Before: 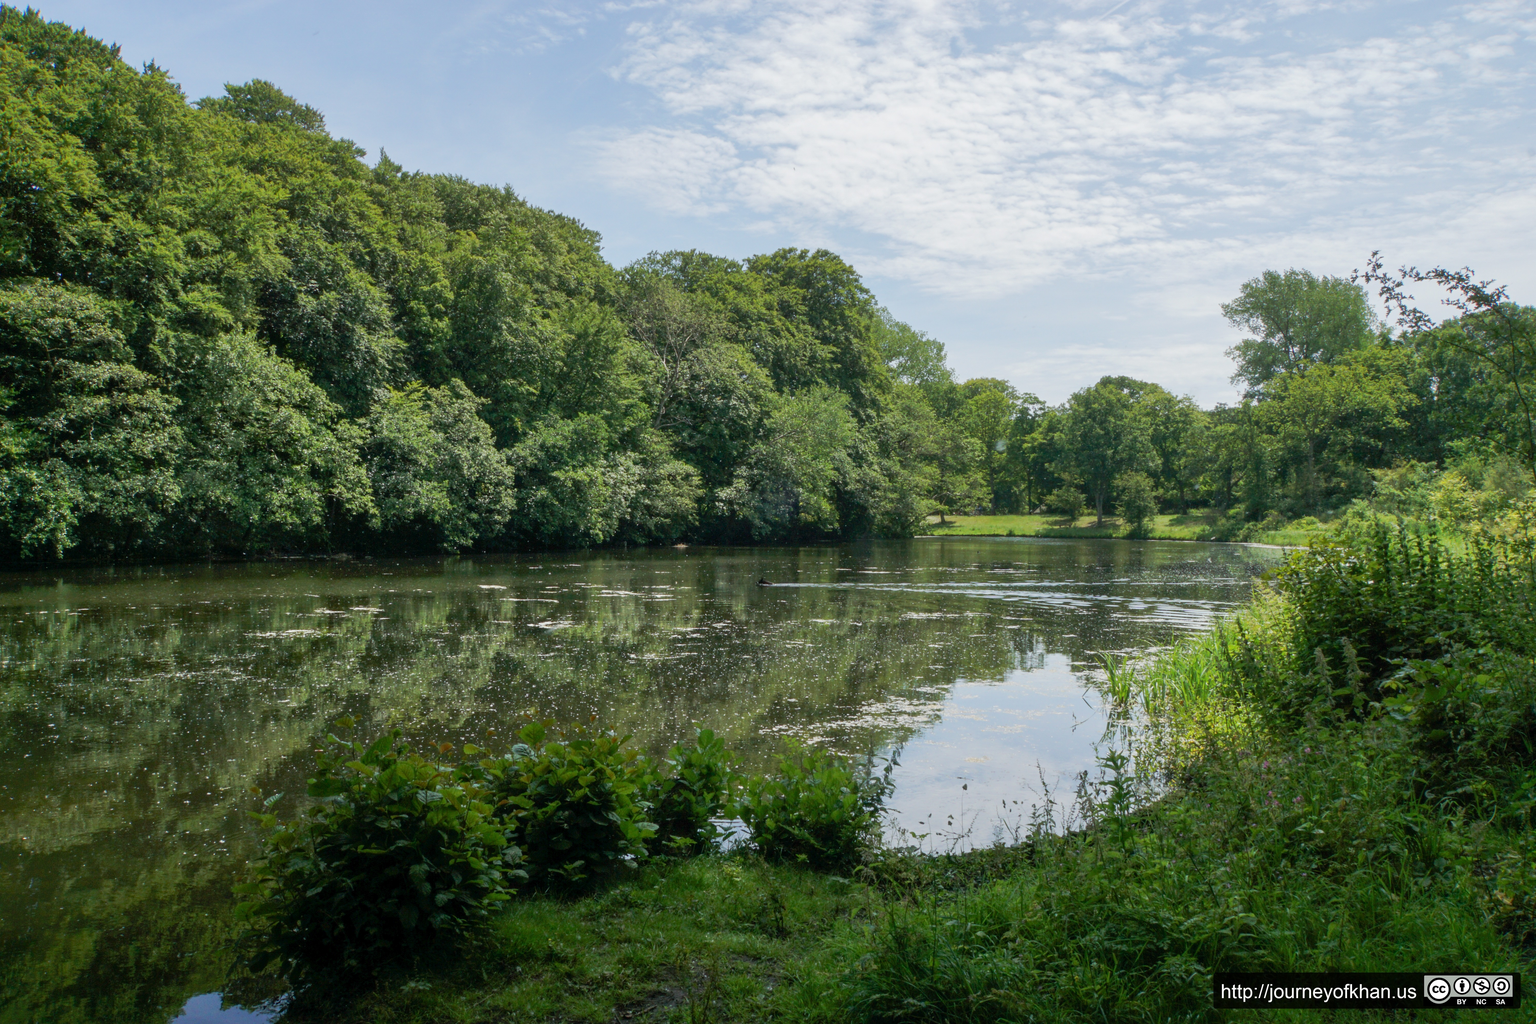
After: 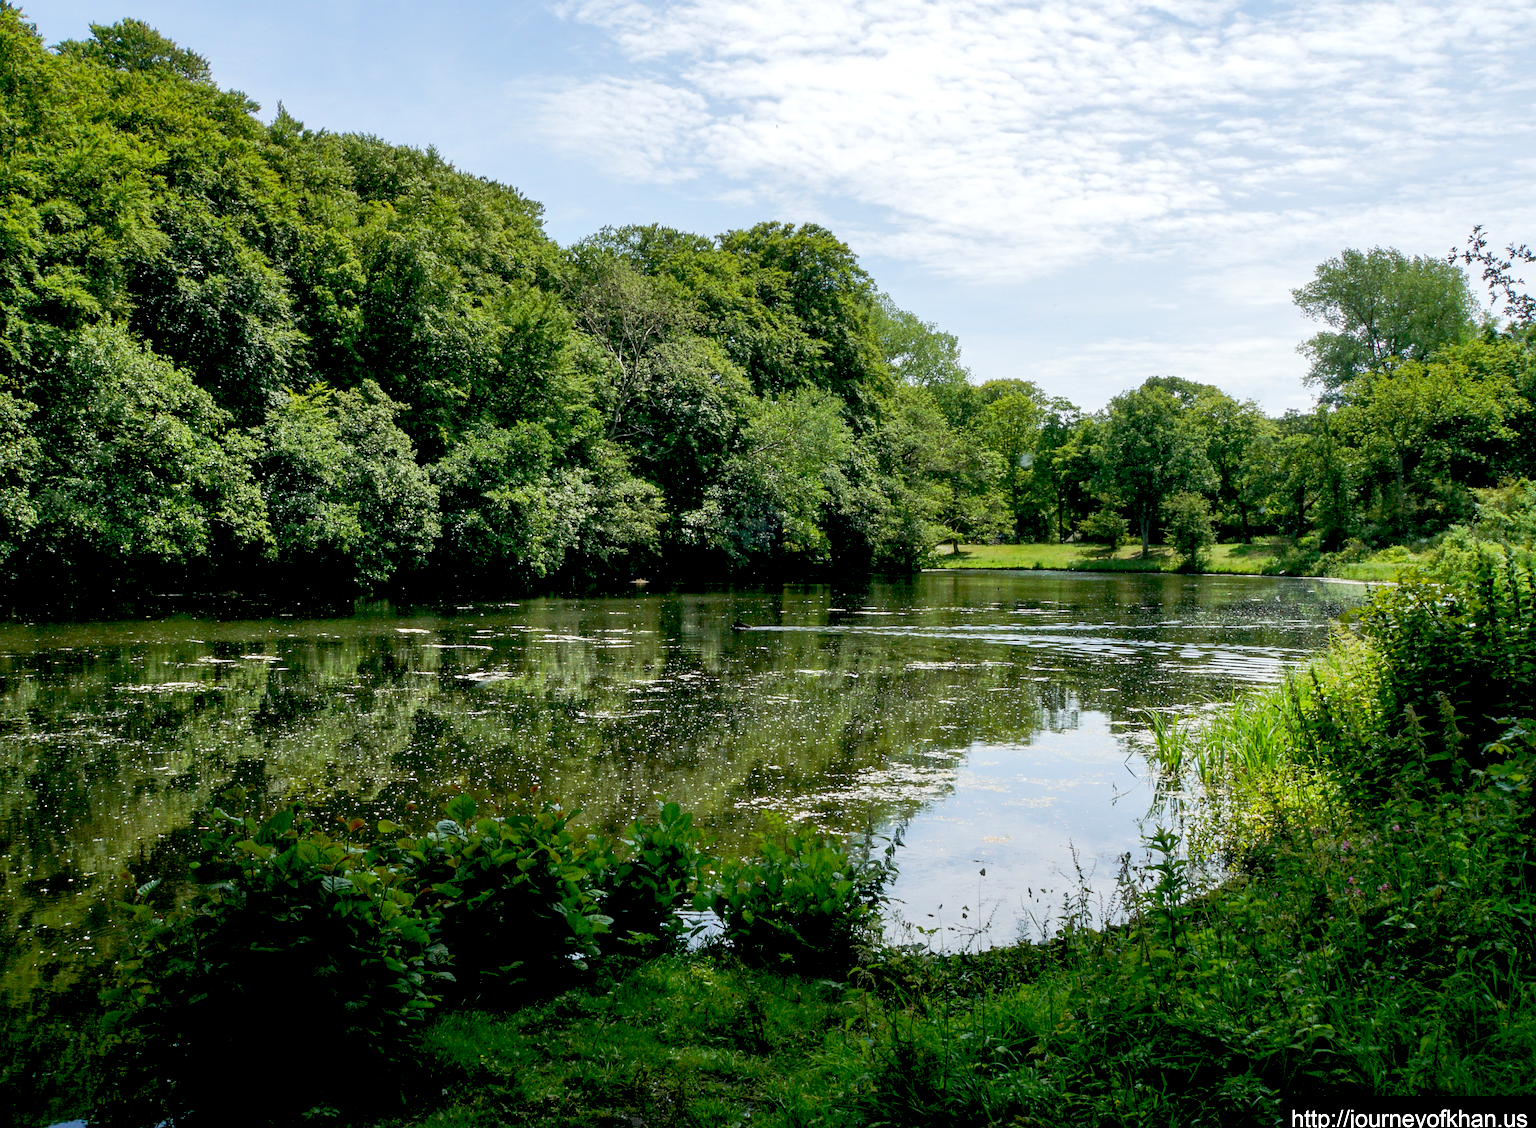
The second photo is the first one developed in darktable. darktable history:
exposure: black level correction 0.03, exposure 0.317 EV, compensate highlight preservation false
sharpen: on, module defaults
crop: left 9.808%, top 6.282%, right 7.286%, bottom 2.348%
